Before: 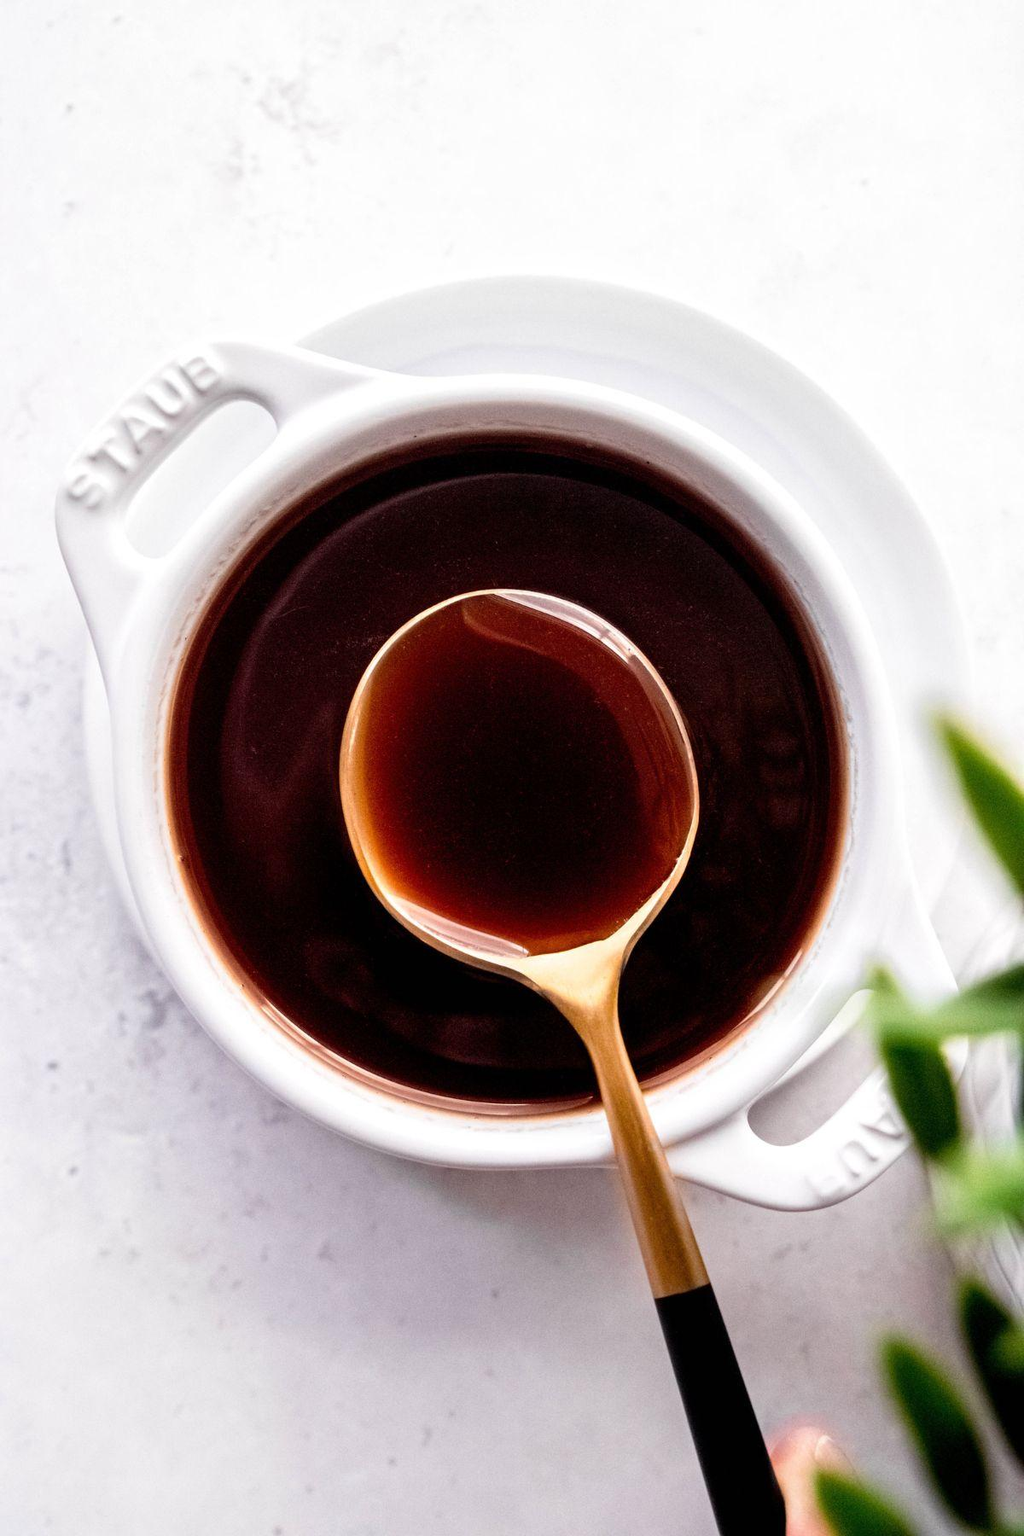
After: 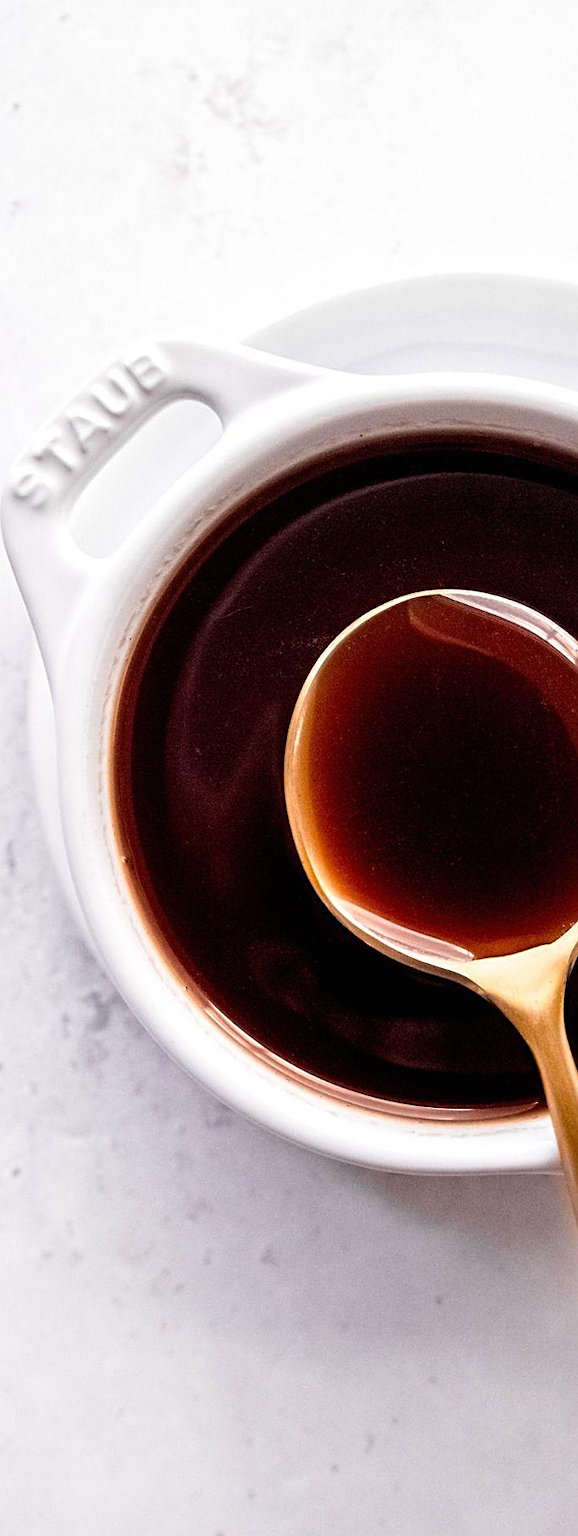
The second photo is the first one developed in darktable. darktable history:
crop: left 5.114%, right 38.589%
sharpen: on, module defaults
rotate and perspective: rotation 0.192°, lens shift (horizontal) -0.015, crop left 0.005, crop right 0.996, crop top 0.006, crop bottom 0.99
